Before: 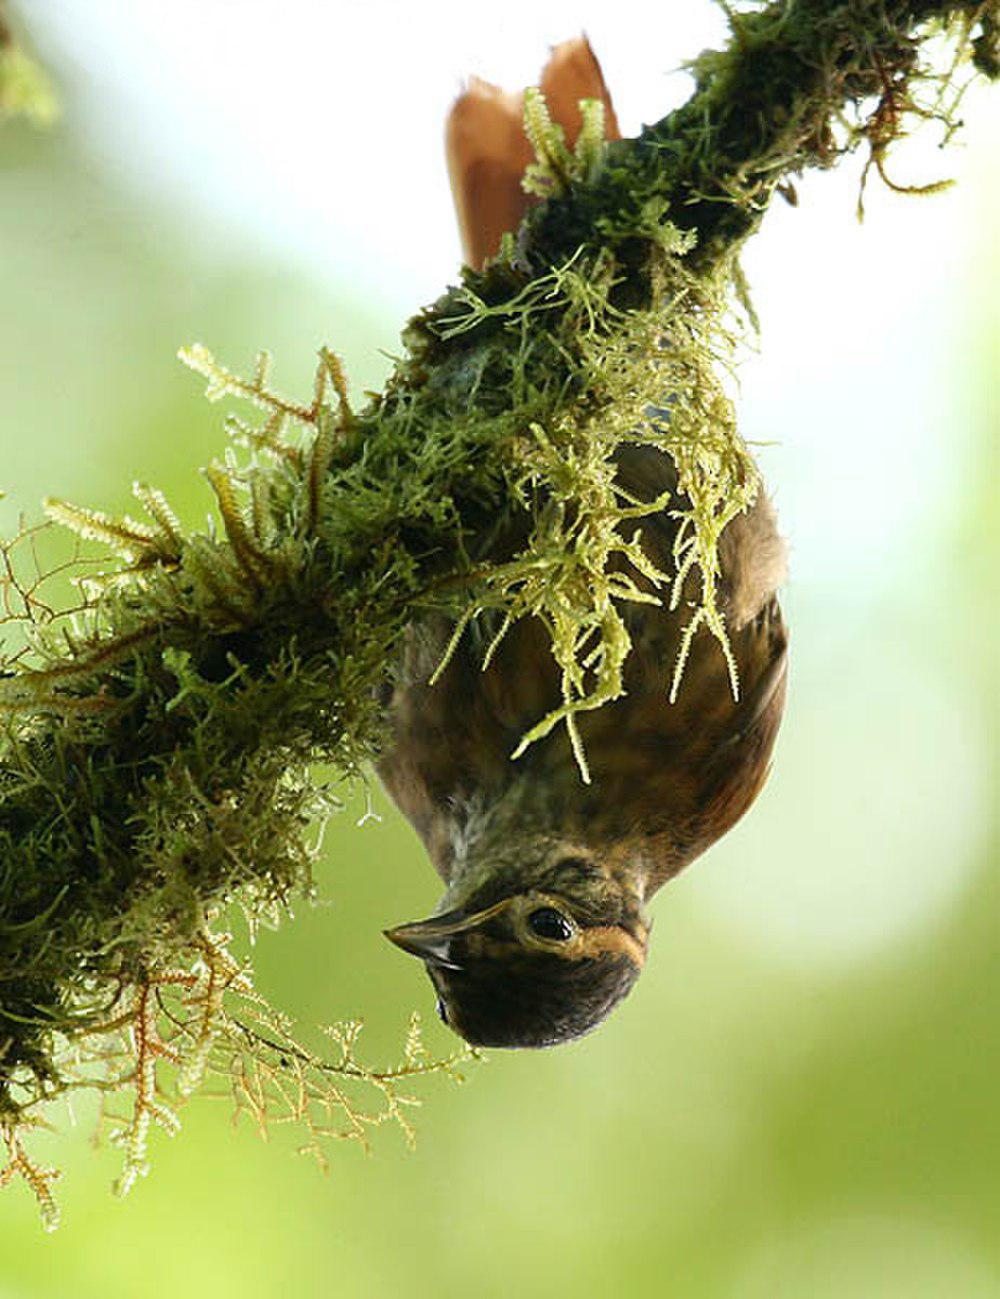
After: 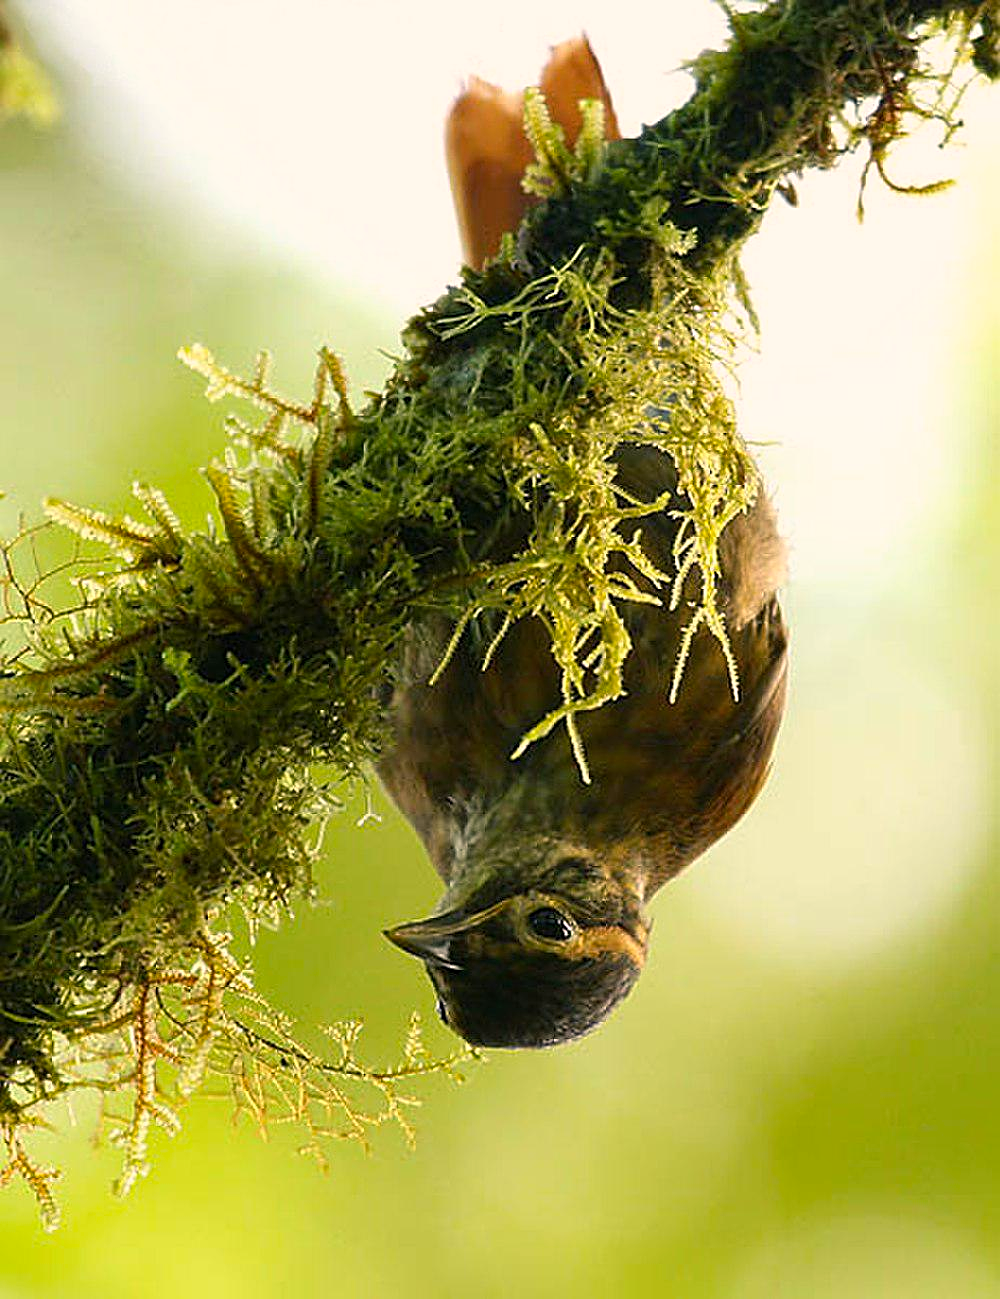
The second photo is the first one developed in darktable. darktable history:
sharpen: on, module defaults
tone equalizer: on, module defaults
color balance rgb: highlights gain › chroma 3.186%, highlights gain › hue 54.83°, perceptual saturation grading › global saturation 10.054%, global vibrance 20%
